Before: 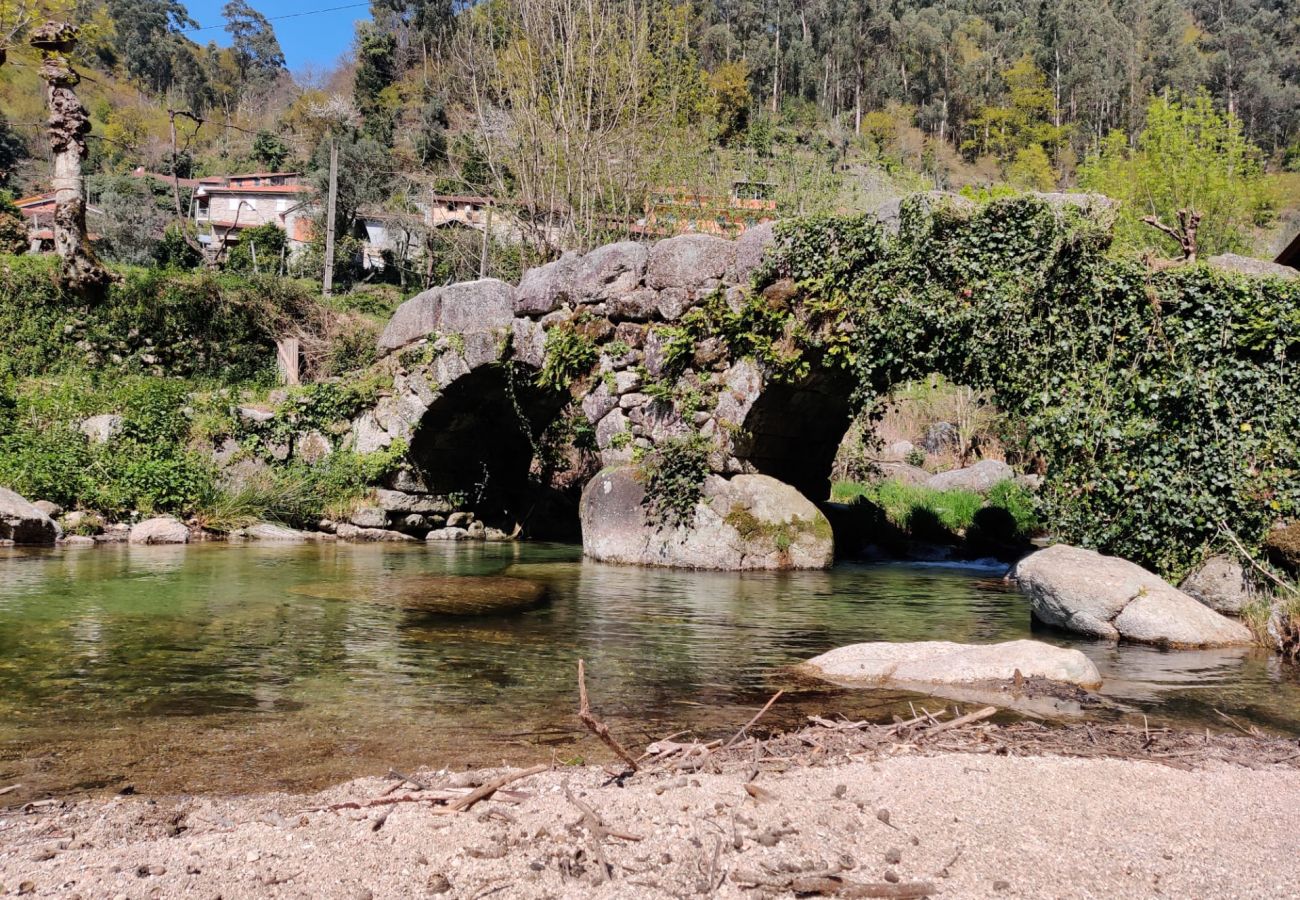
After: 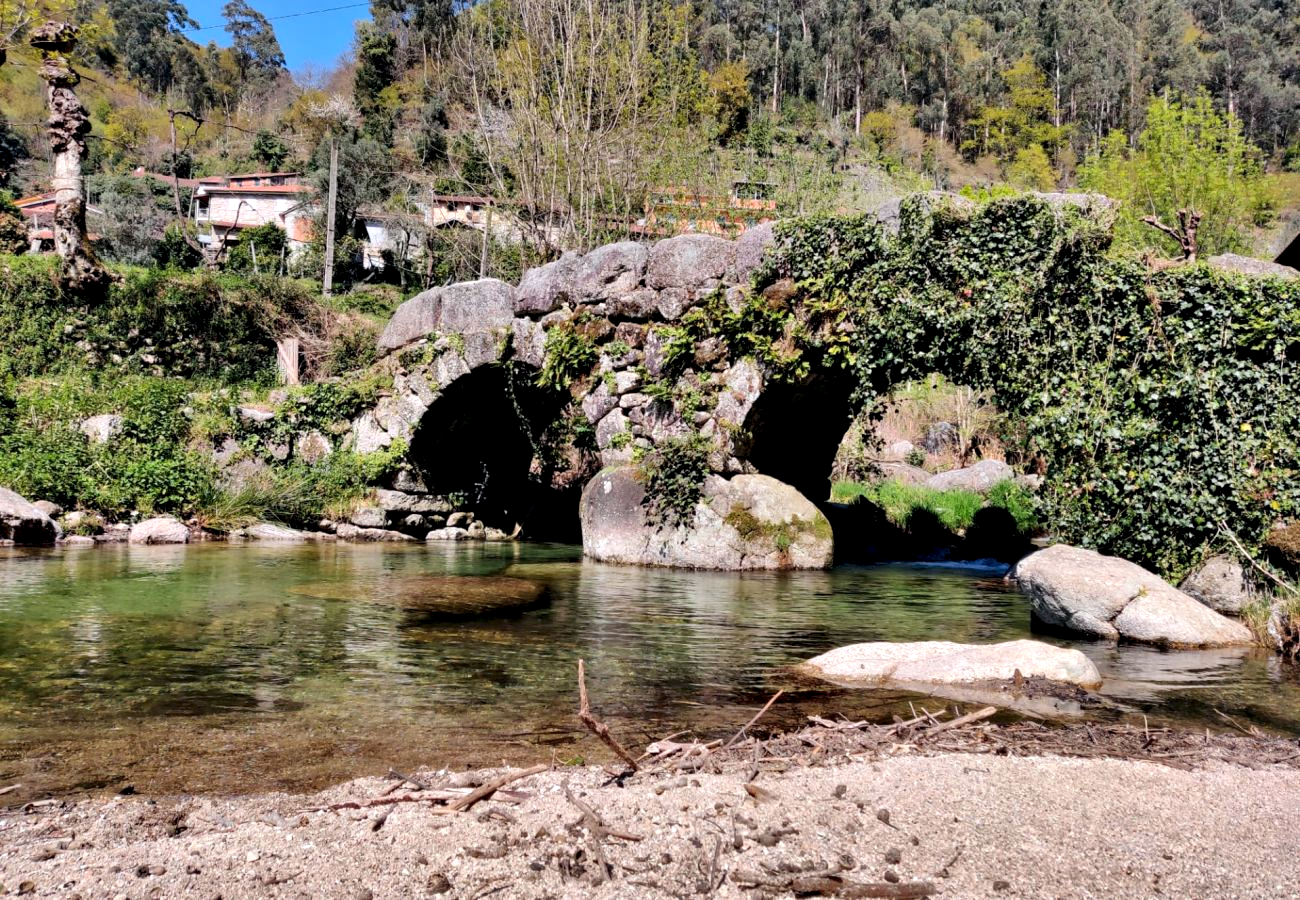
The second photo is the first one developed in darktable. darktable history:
contrast equalizer: octaves 7, y [[0.528, 0.548, 0.563, 0.562, 0.546, 0.526], [0.55 ×6], [0 ×6], [0 ×6], [0 ×6]]
shadows and highlights: shadows color adjustment 97.66%, soften with gaussian
color balance rgb: perceptual saturation grading › global saturation -3%
